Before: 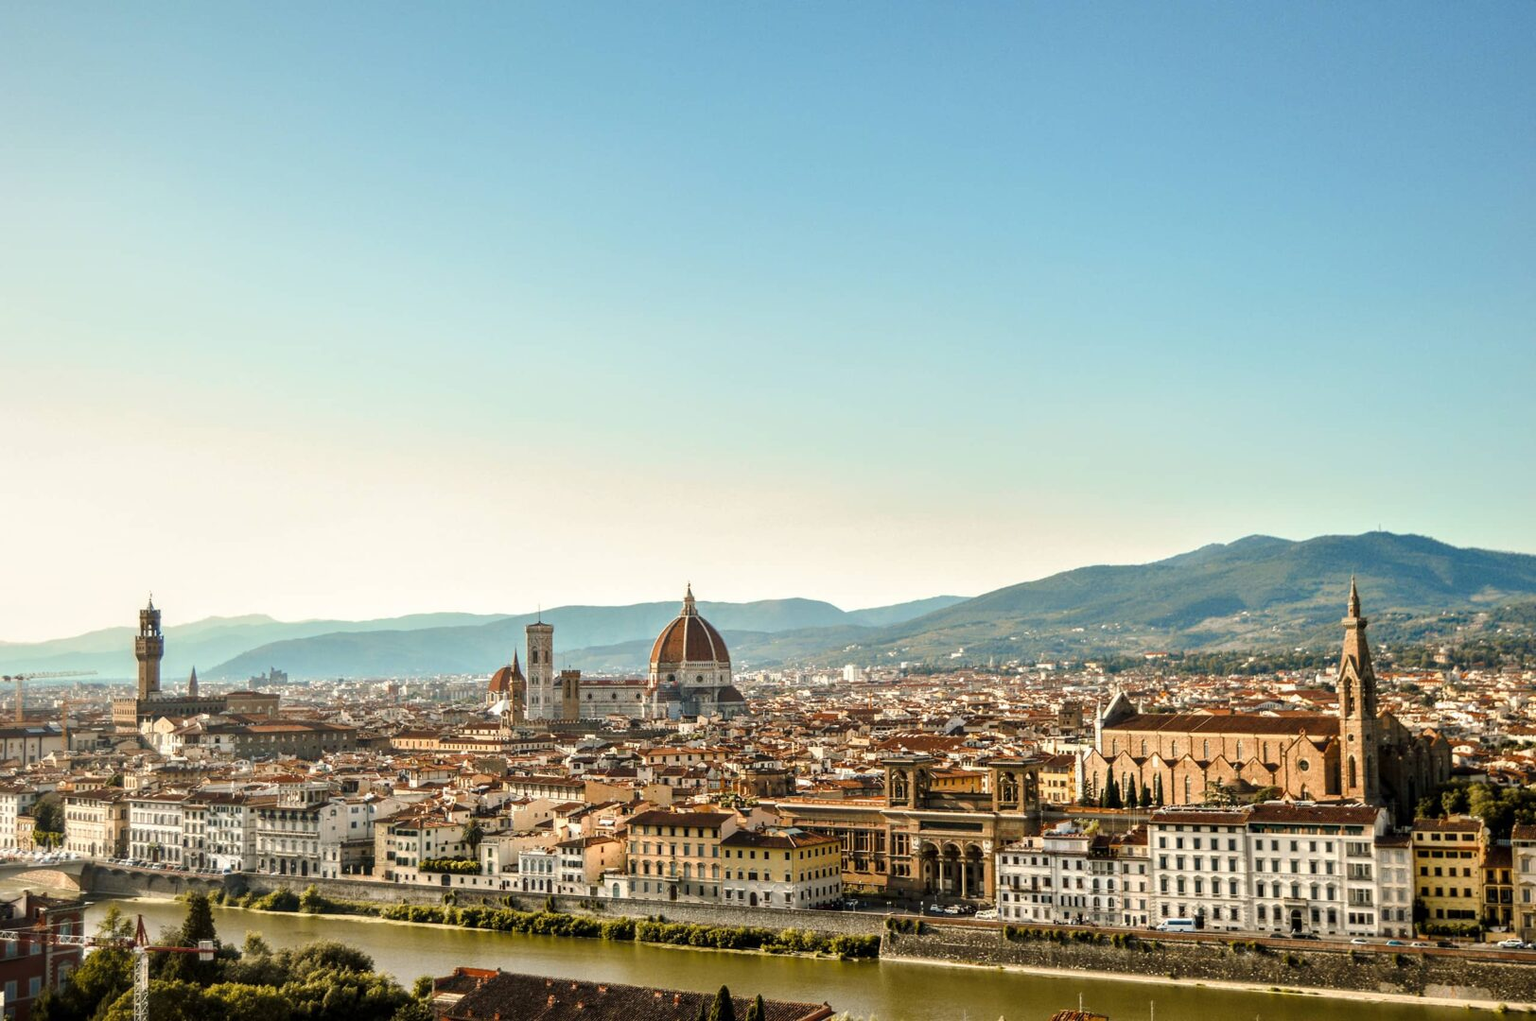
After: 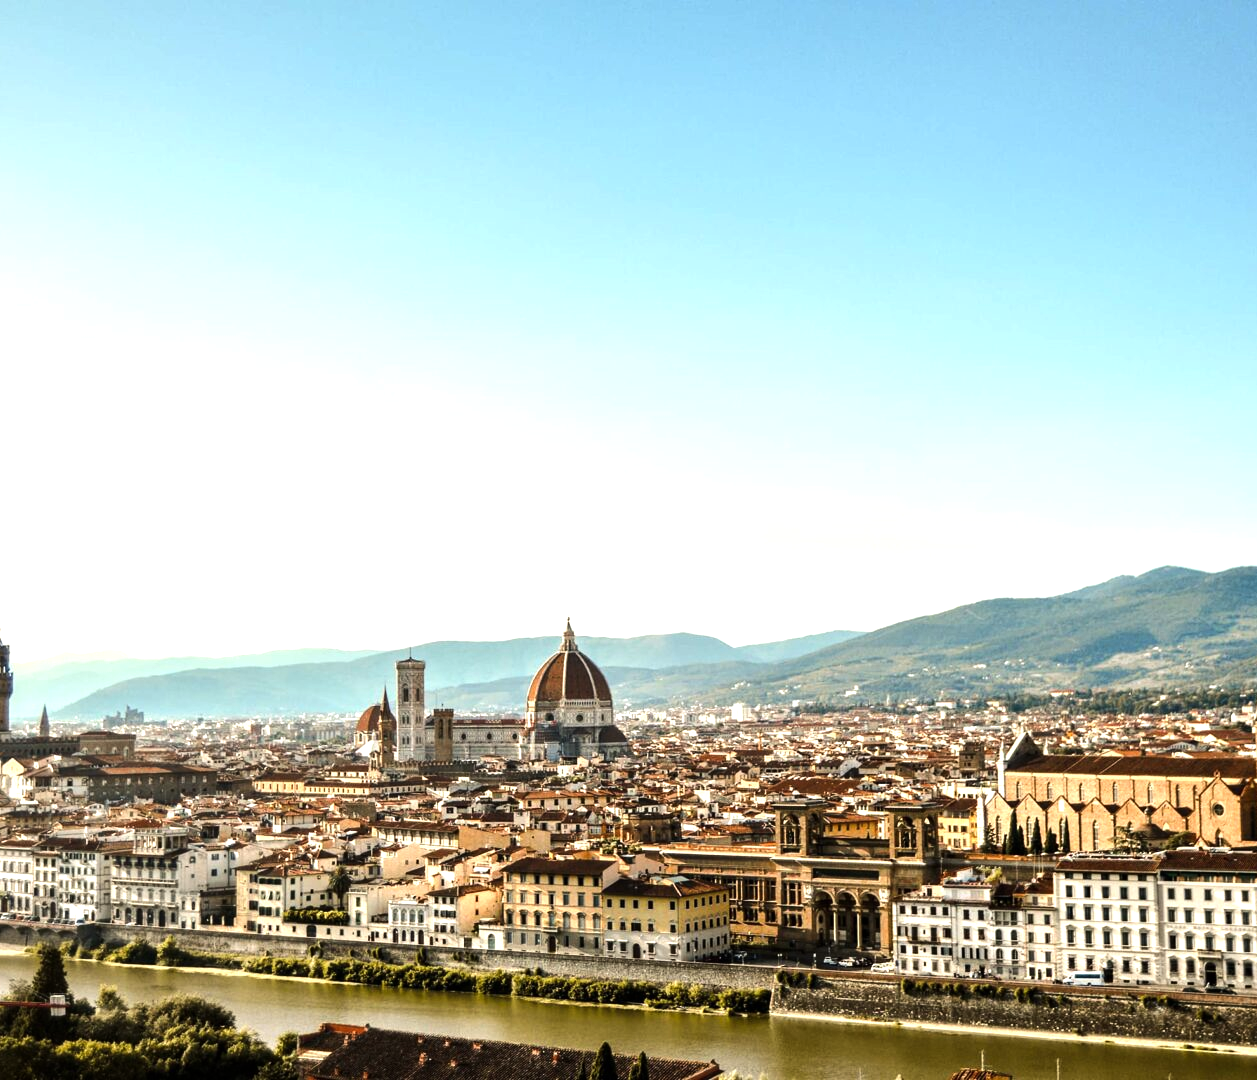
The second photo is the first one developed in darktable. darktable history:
crop: left 9.88%, right 12.664%
tone equalizer: -8 EV -0.75 EV, -7 EV -0.7 EV, -6 EV -0.6 EV, -5 EV -0.4 EV, -3 EV 0.4 EV, -2 EV 0.6 EV, -1 EV 0.7 EV, +0 EV 0.75 EV, edges refinement/feathering 500, mask exposure compensation -1.57 EV, preserve details no
